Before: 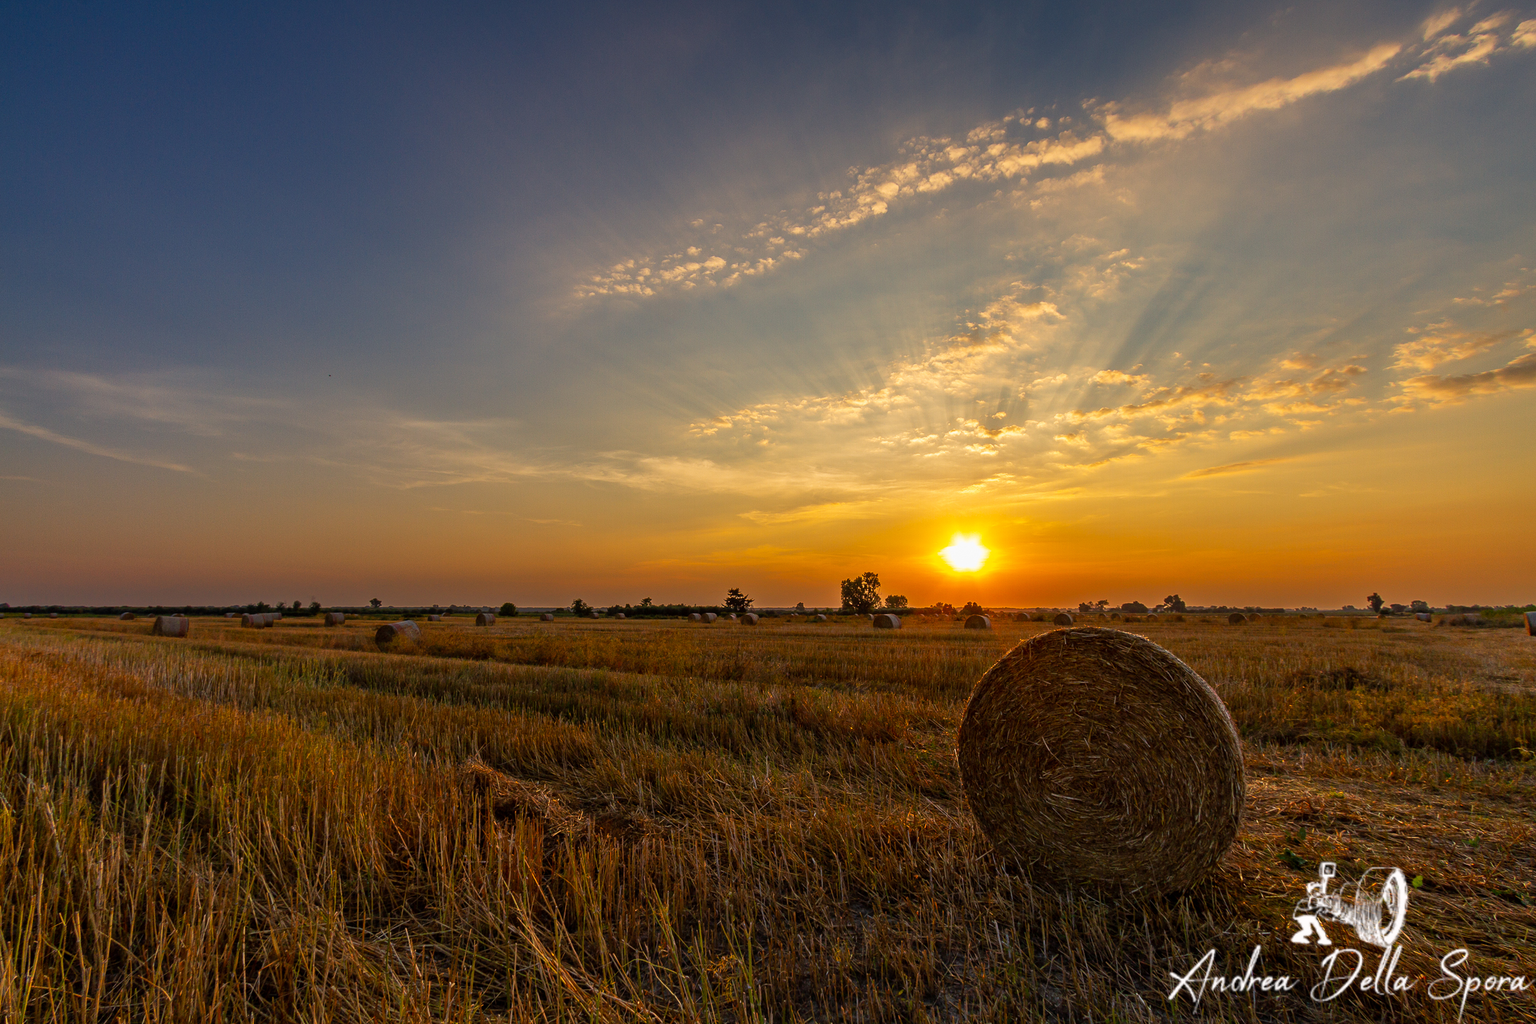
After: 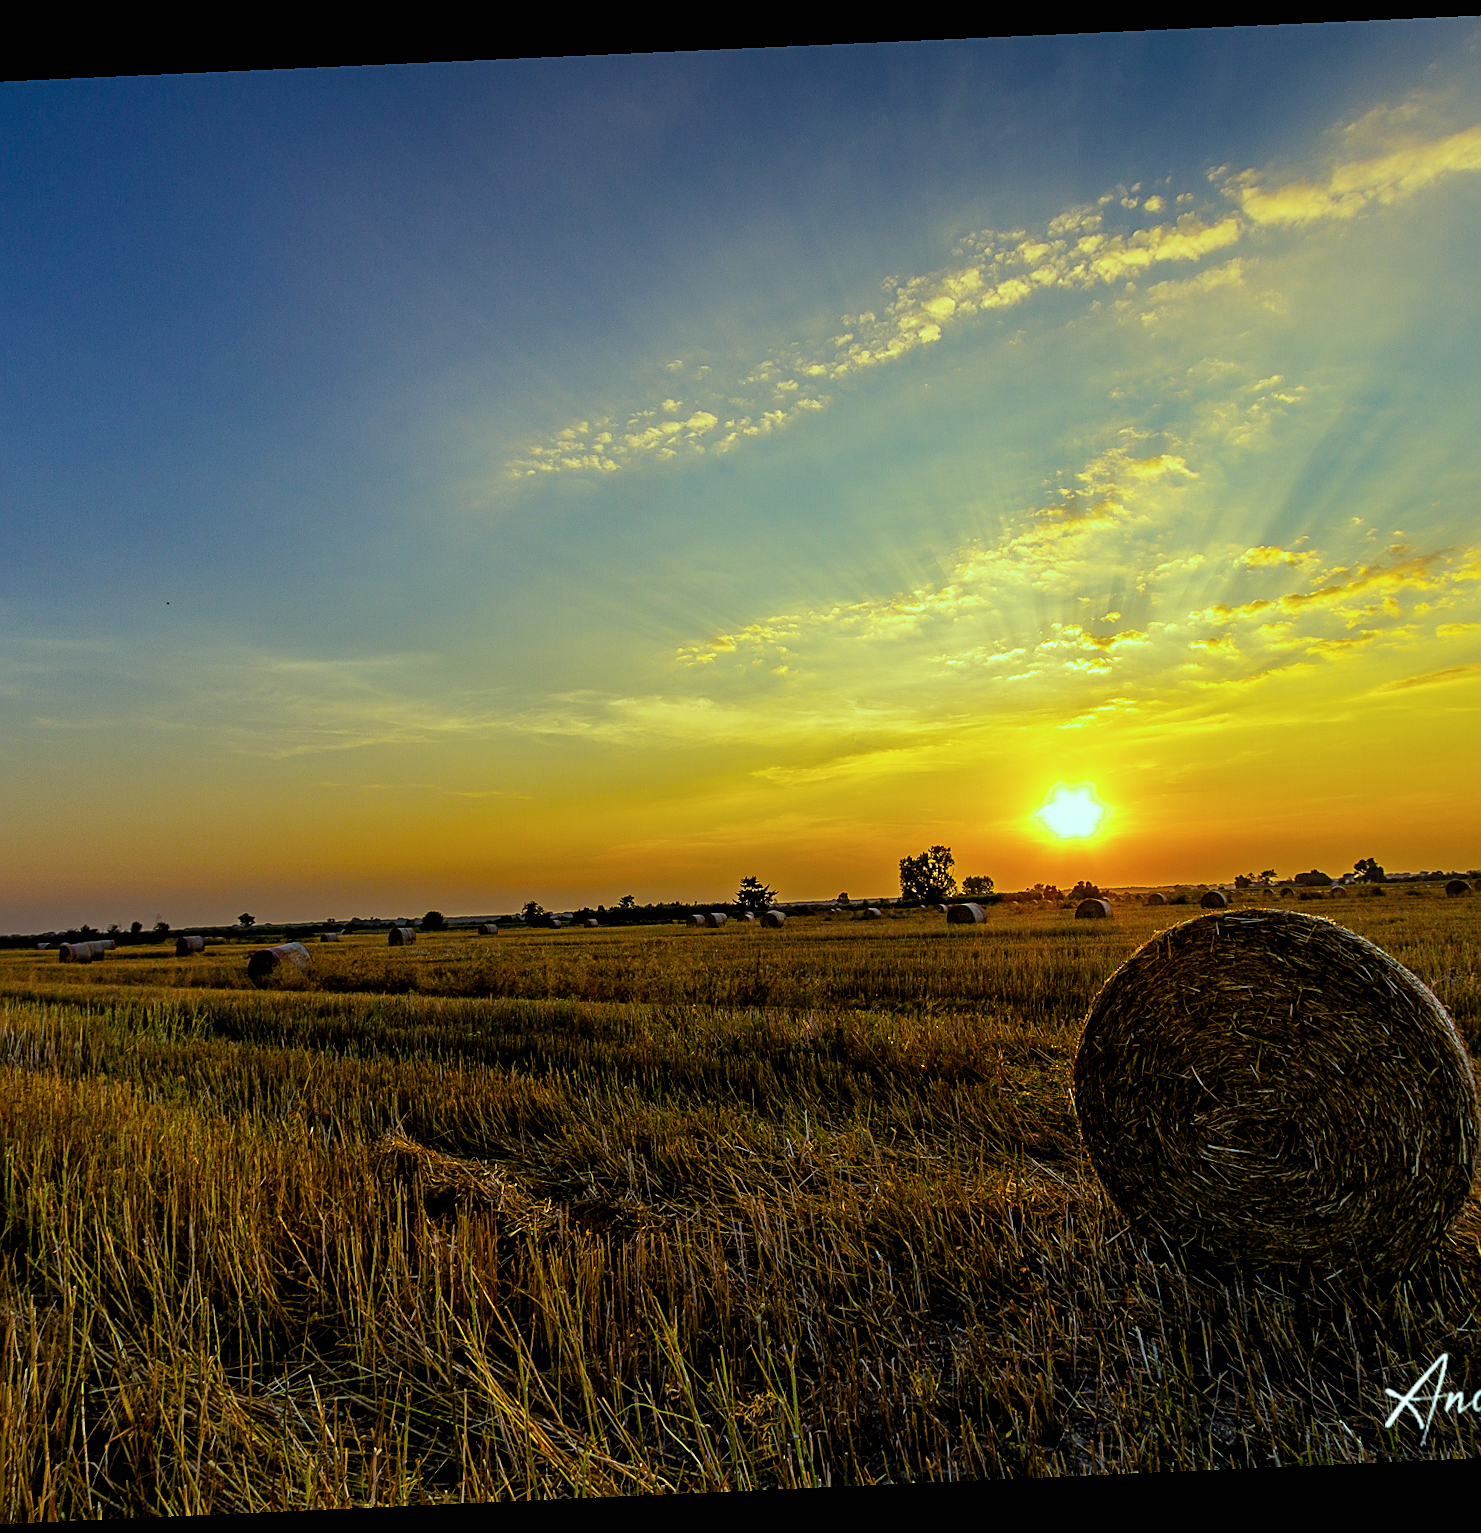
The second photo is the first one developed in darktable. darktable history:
rotate and perspective: rotation -2.56°, automatic cropping off
sharpen: on, module defaults
contrast brightness saturation: saturation -0.05
crop and rotate: left 14.385%, right 18.948%
filmic rgb: black relative exposure -4.91 EV, white relative exposure 2.84 EV, hardness 3.7
color balance rgb: perceptual saturation grading › global saturation 25%, perceptual brilliance grading › mid-tones 10%, perceptual brilliance grading › shadows 15%, global vibrance 20%
color balance: mode lift, gamma, gain (sRGB), lift [0.997, 0.979, 1.021, 1.011], gamma [1, 1.084, 0.916, 0.998], gain [1, 0.87, 1.13, 1.101], contrast 4.55%, contrast fulcrum 38.24%, output saturation 104.09%
